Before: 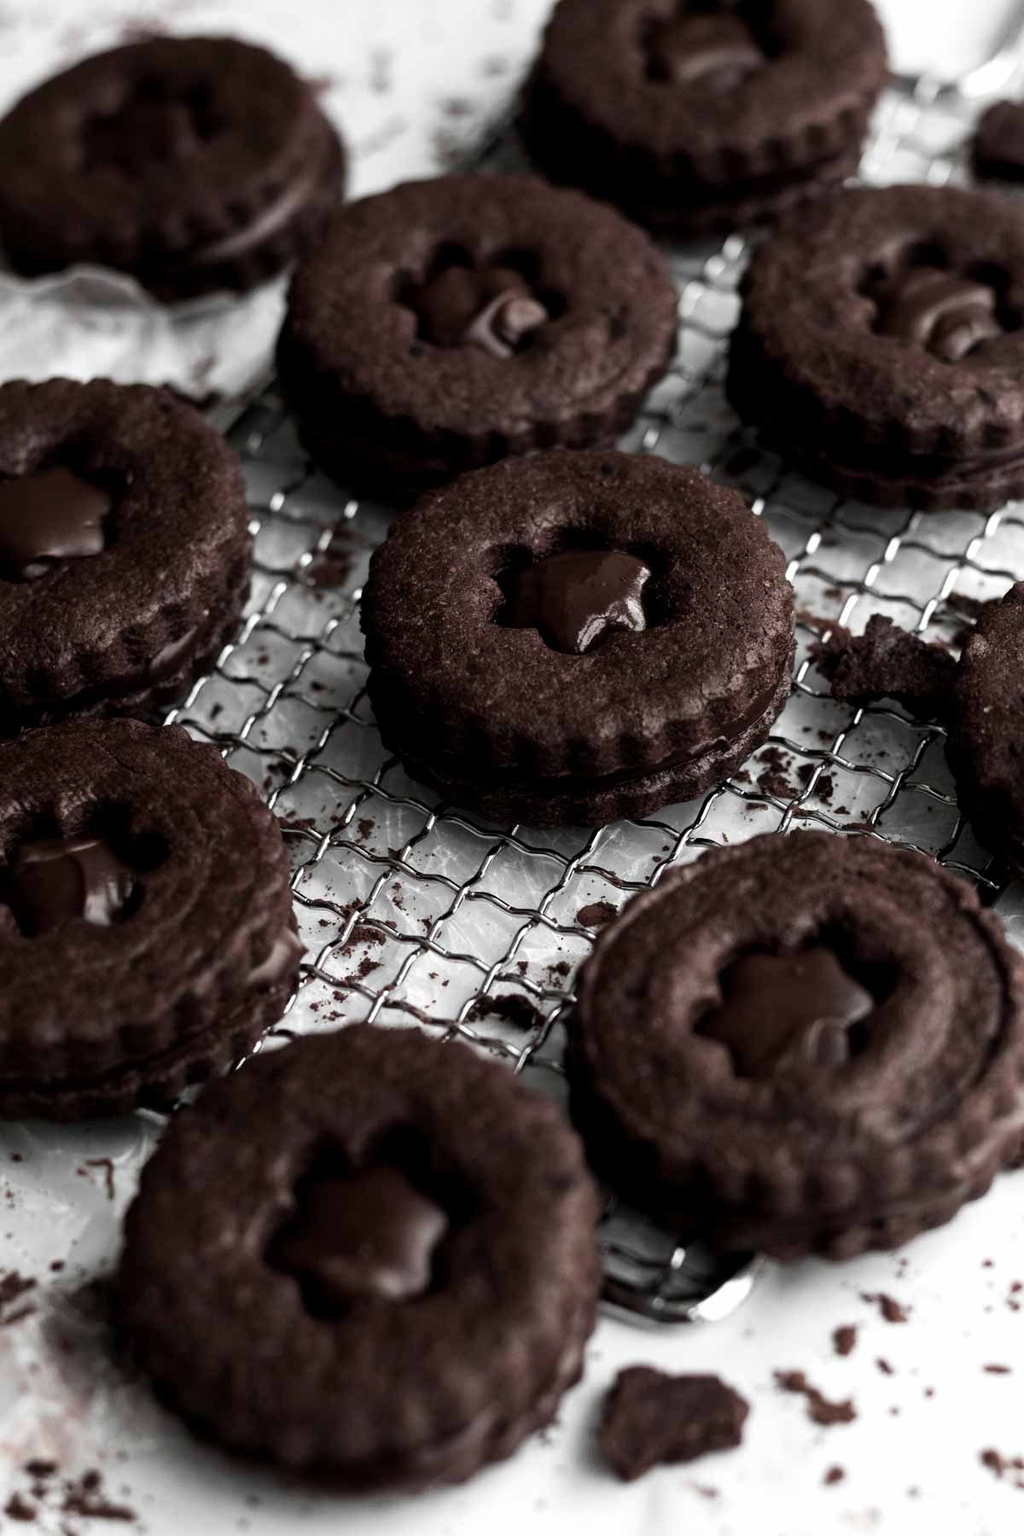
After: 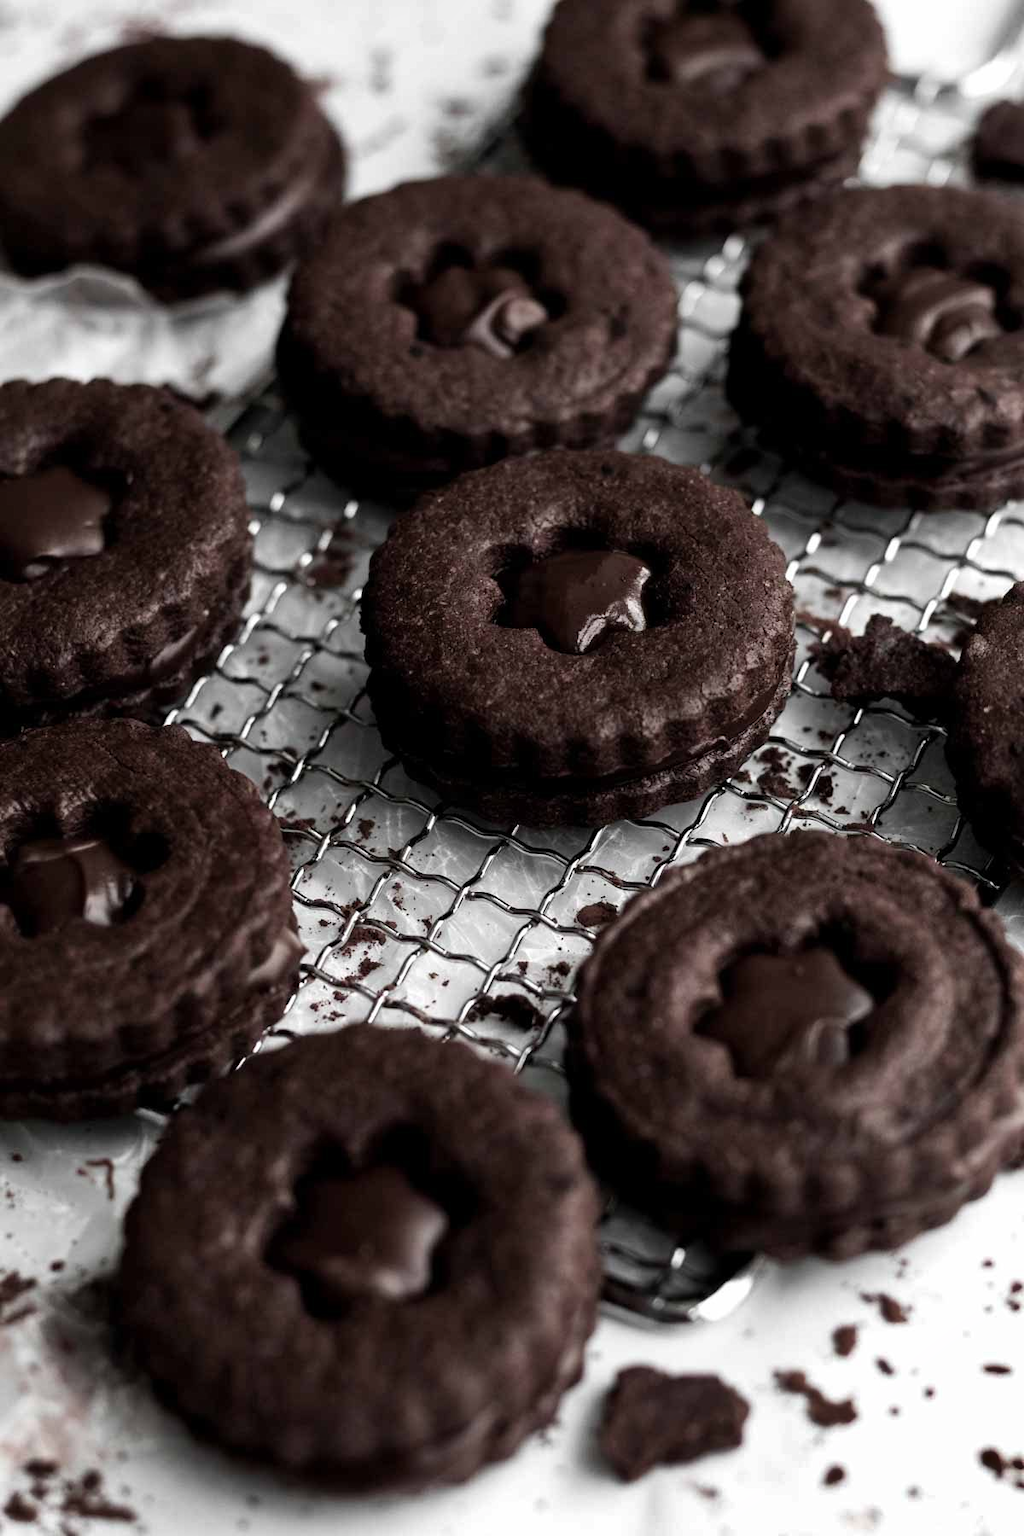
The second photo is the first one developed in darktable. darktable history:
shadows and highlights: shadows 22.39, highlights -49.03, soften with gaussian
